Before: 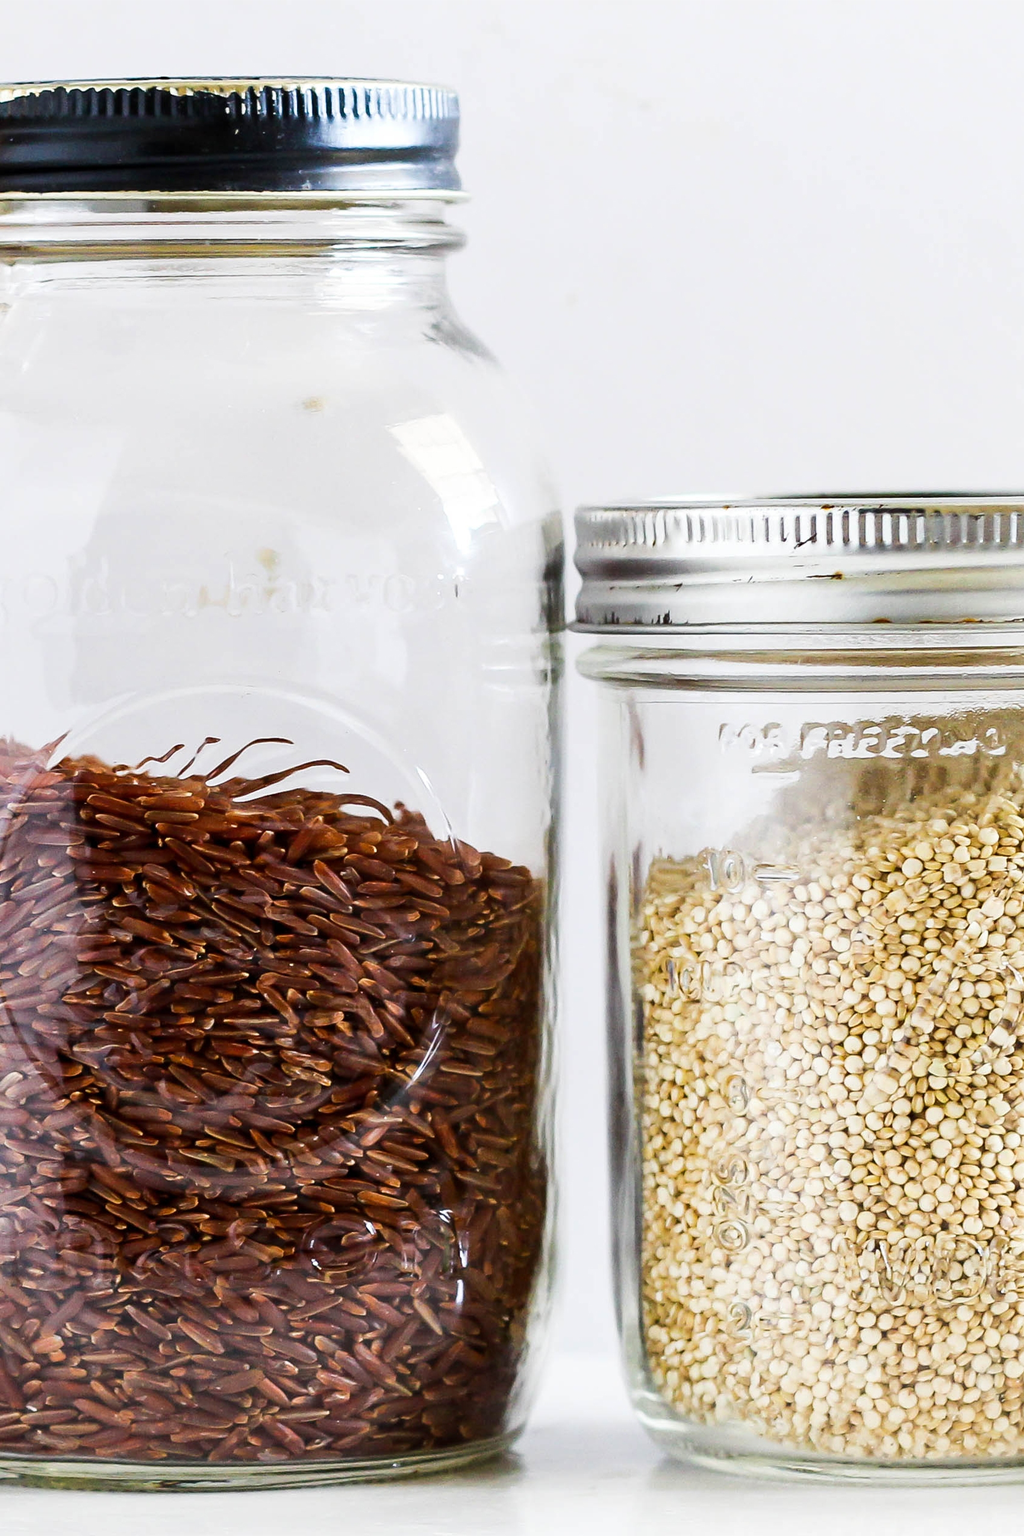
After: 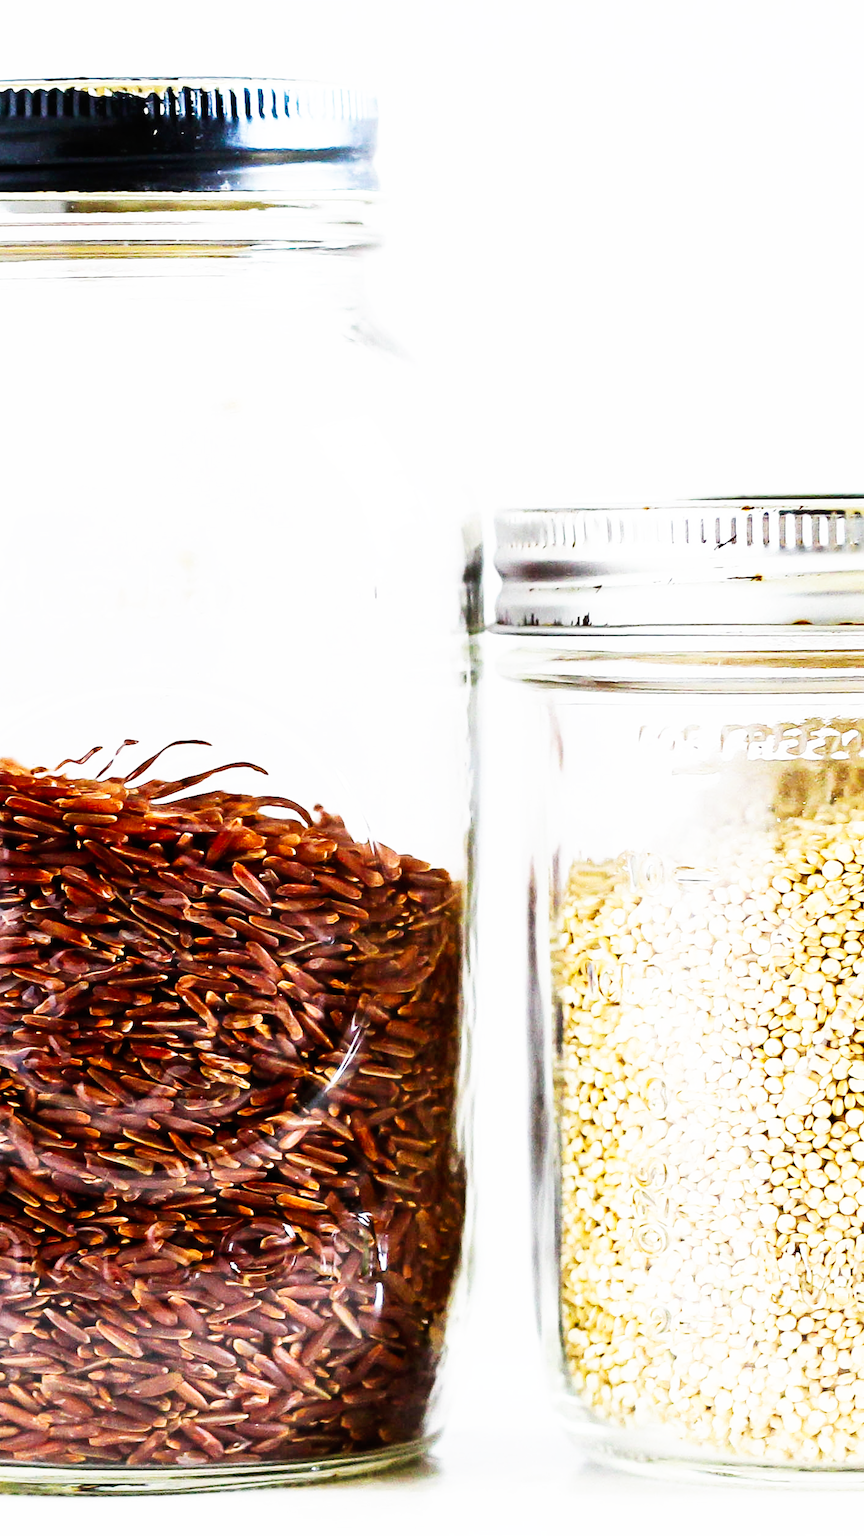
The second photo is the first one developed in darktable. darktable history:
base curve: curves: ch0 [(0, 0) (0.007, 0.004) (0.027, 0.03) (0.046, 0.07) (0.207, 0.54) (0.442, 0.872) (0.673, 0.972) (1, 1)], preserve colors none
crop: left 8.026%, right 7.374%
